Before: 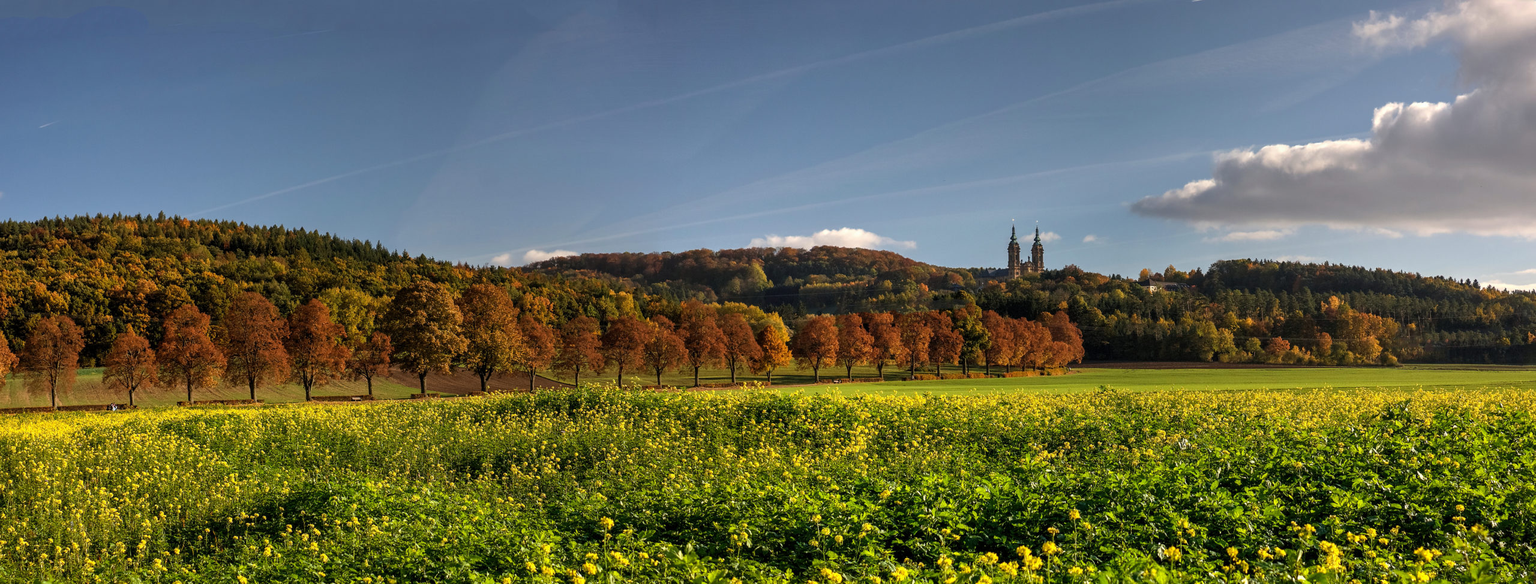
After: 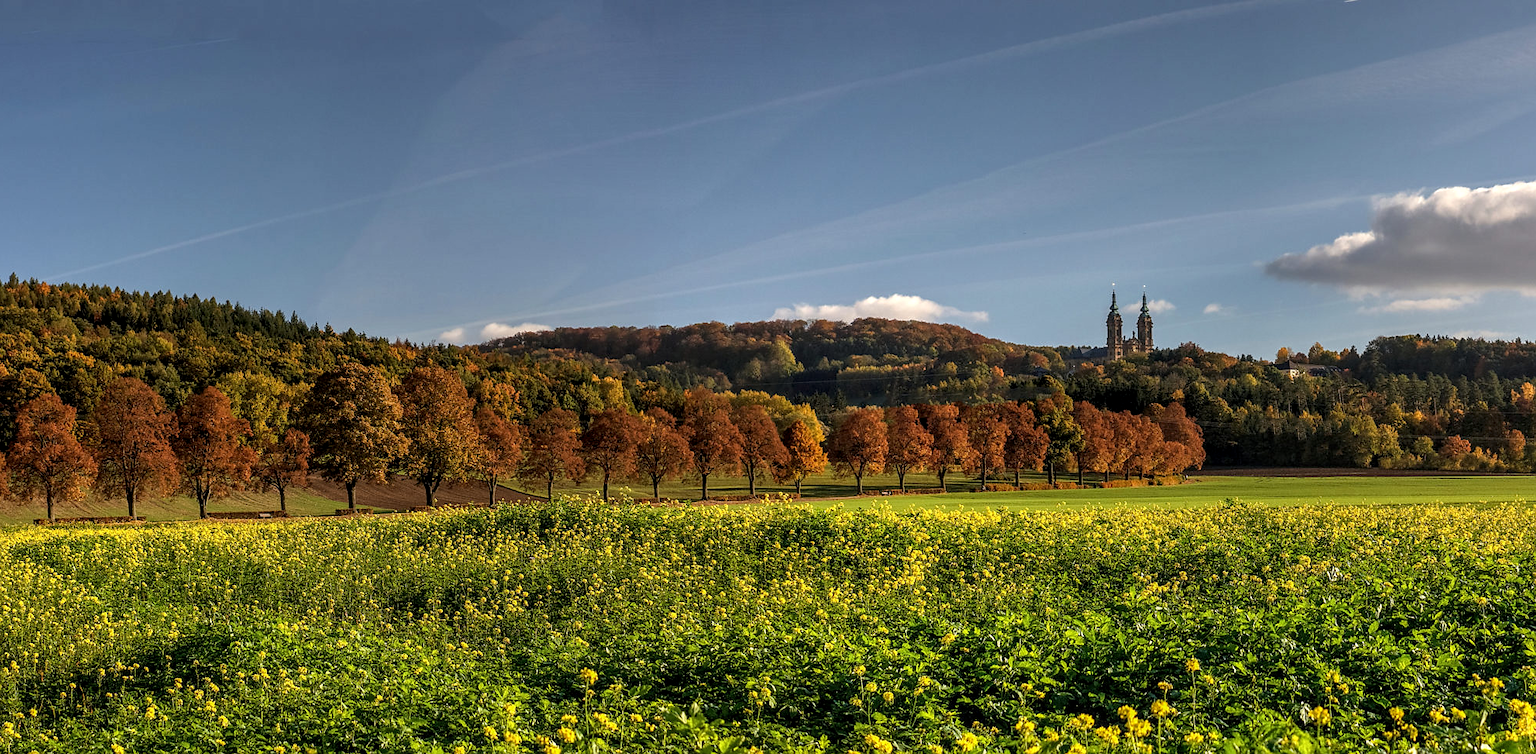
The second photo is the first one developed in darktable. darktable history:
sharpen: radius 1.049, threshold 1.092
local contrast: on, module defaults
crop: left 9.854%, right 12.712%
